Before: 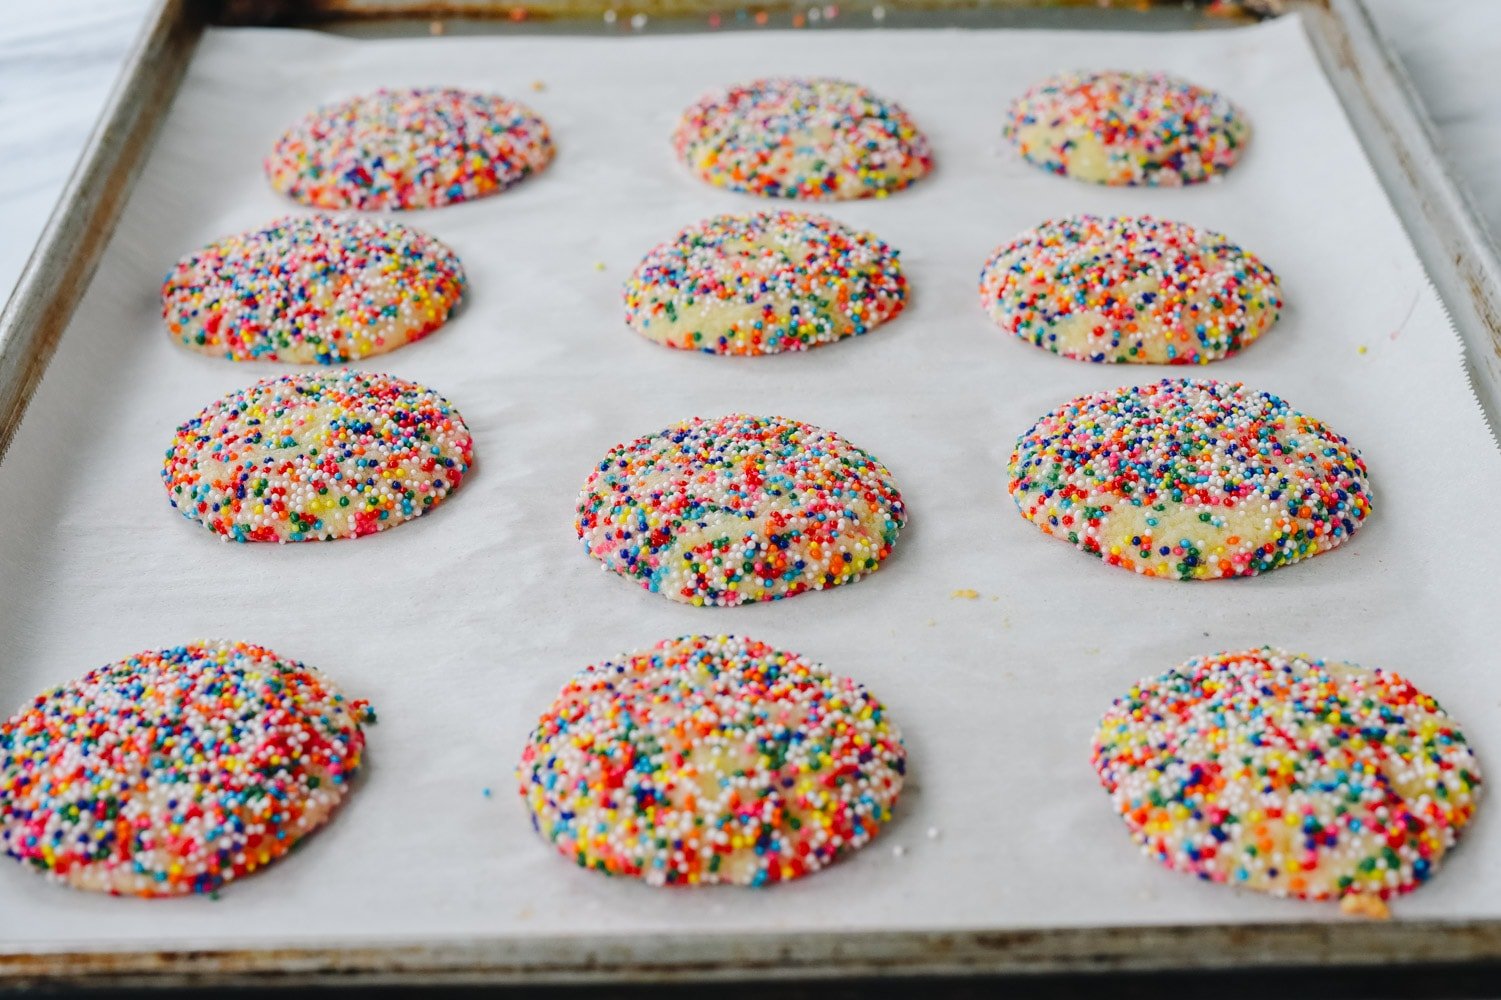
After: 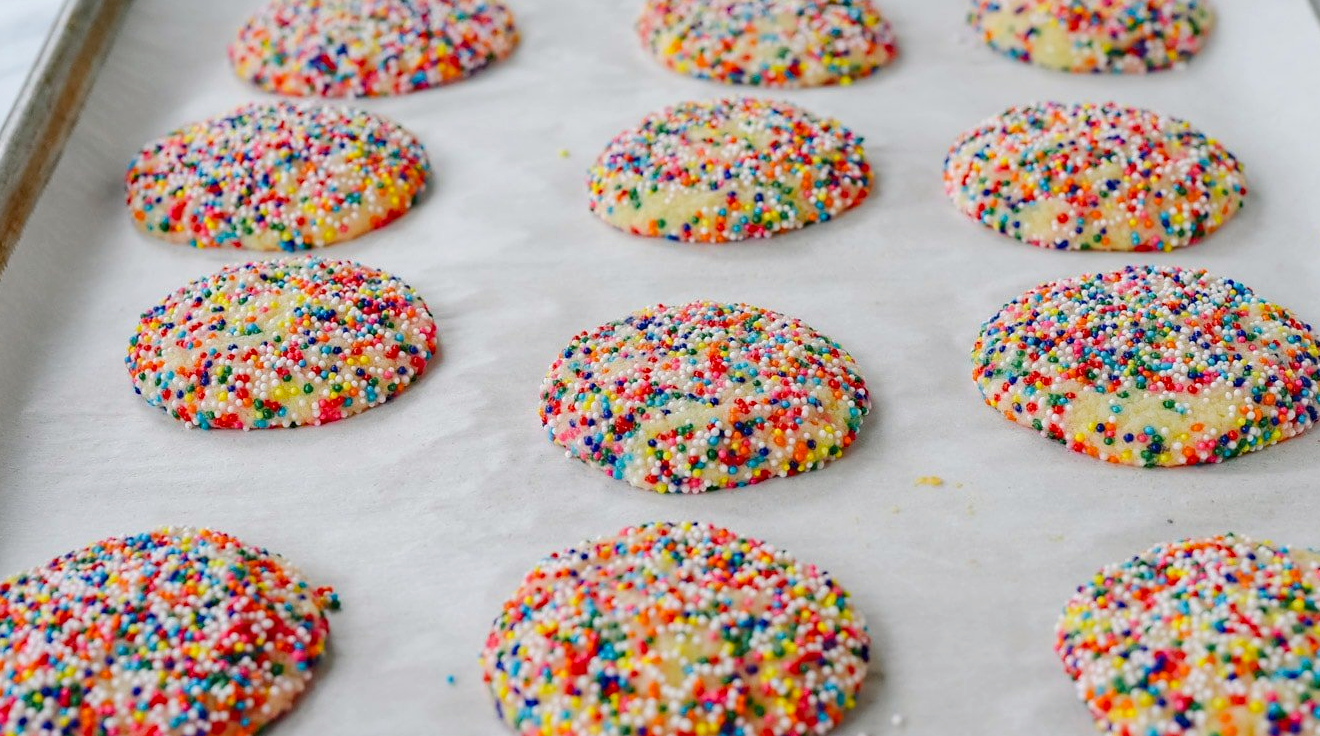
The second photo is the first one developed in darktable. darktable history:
crop and rotate: left 2.425%, top 11.305%, right 9.6%, bottom 15.08%
haze removal: compatibility mode true, adaptive false
